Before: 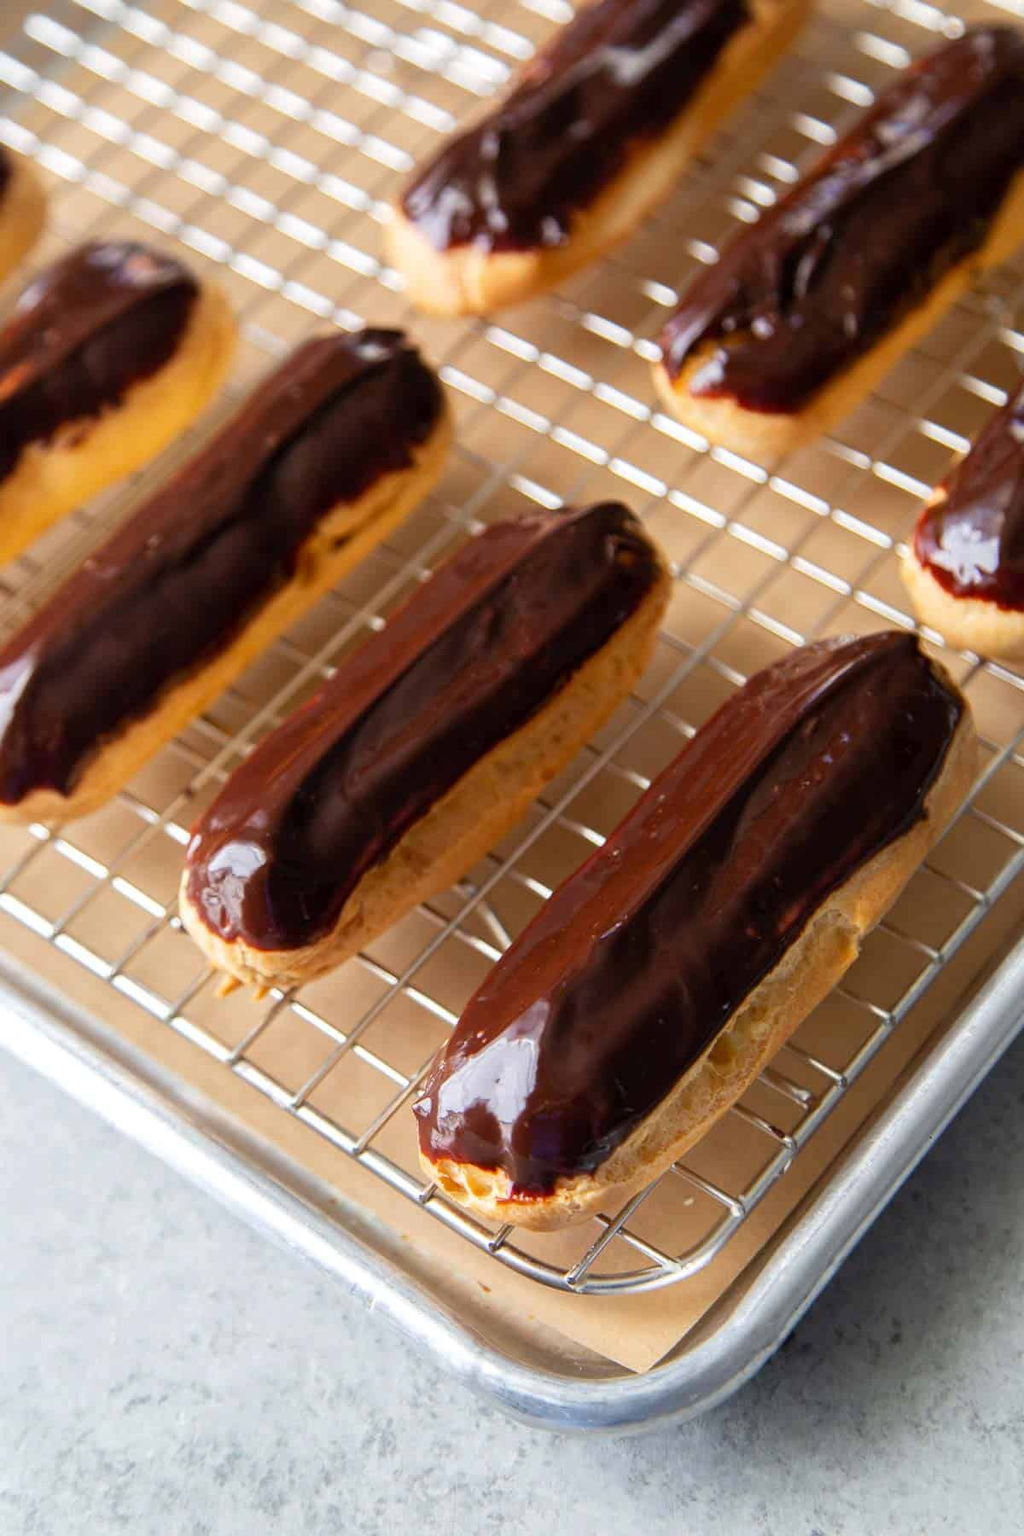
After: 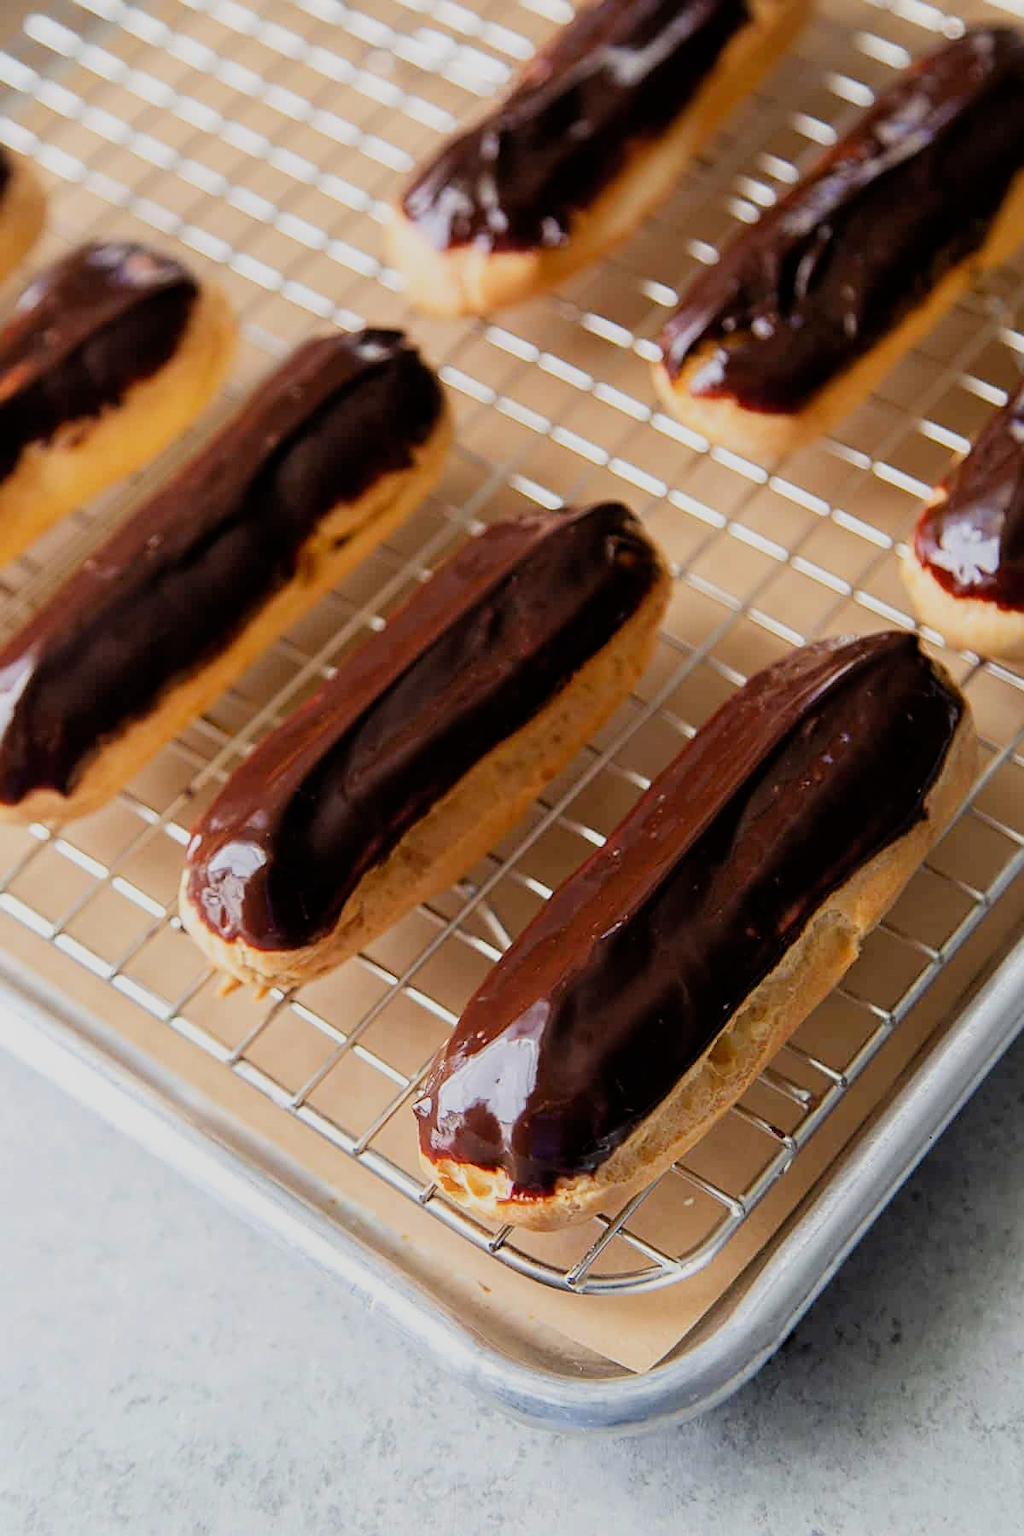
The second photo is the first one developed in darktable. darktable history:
shadows and highlights: shadows 0, highlights 40
filmic rgb: black relative exposure -7.65 EV, white relative exposure 4.56 EV, hardness 3.61
sharpen: on, module defaults
tone equalizer: on, module defaults
